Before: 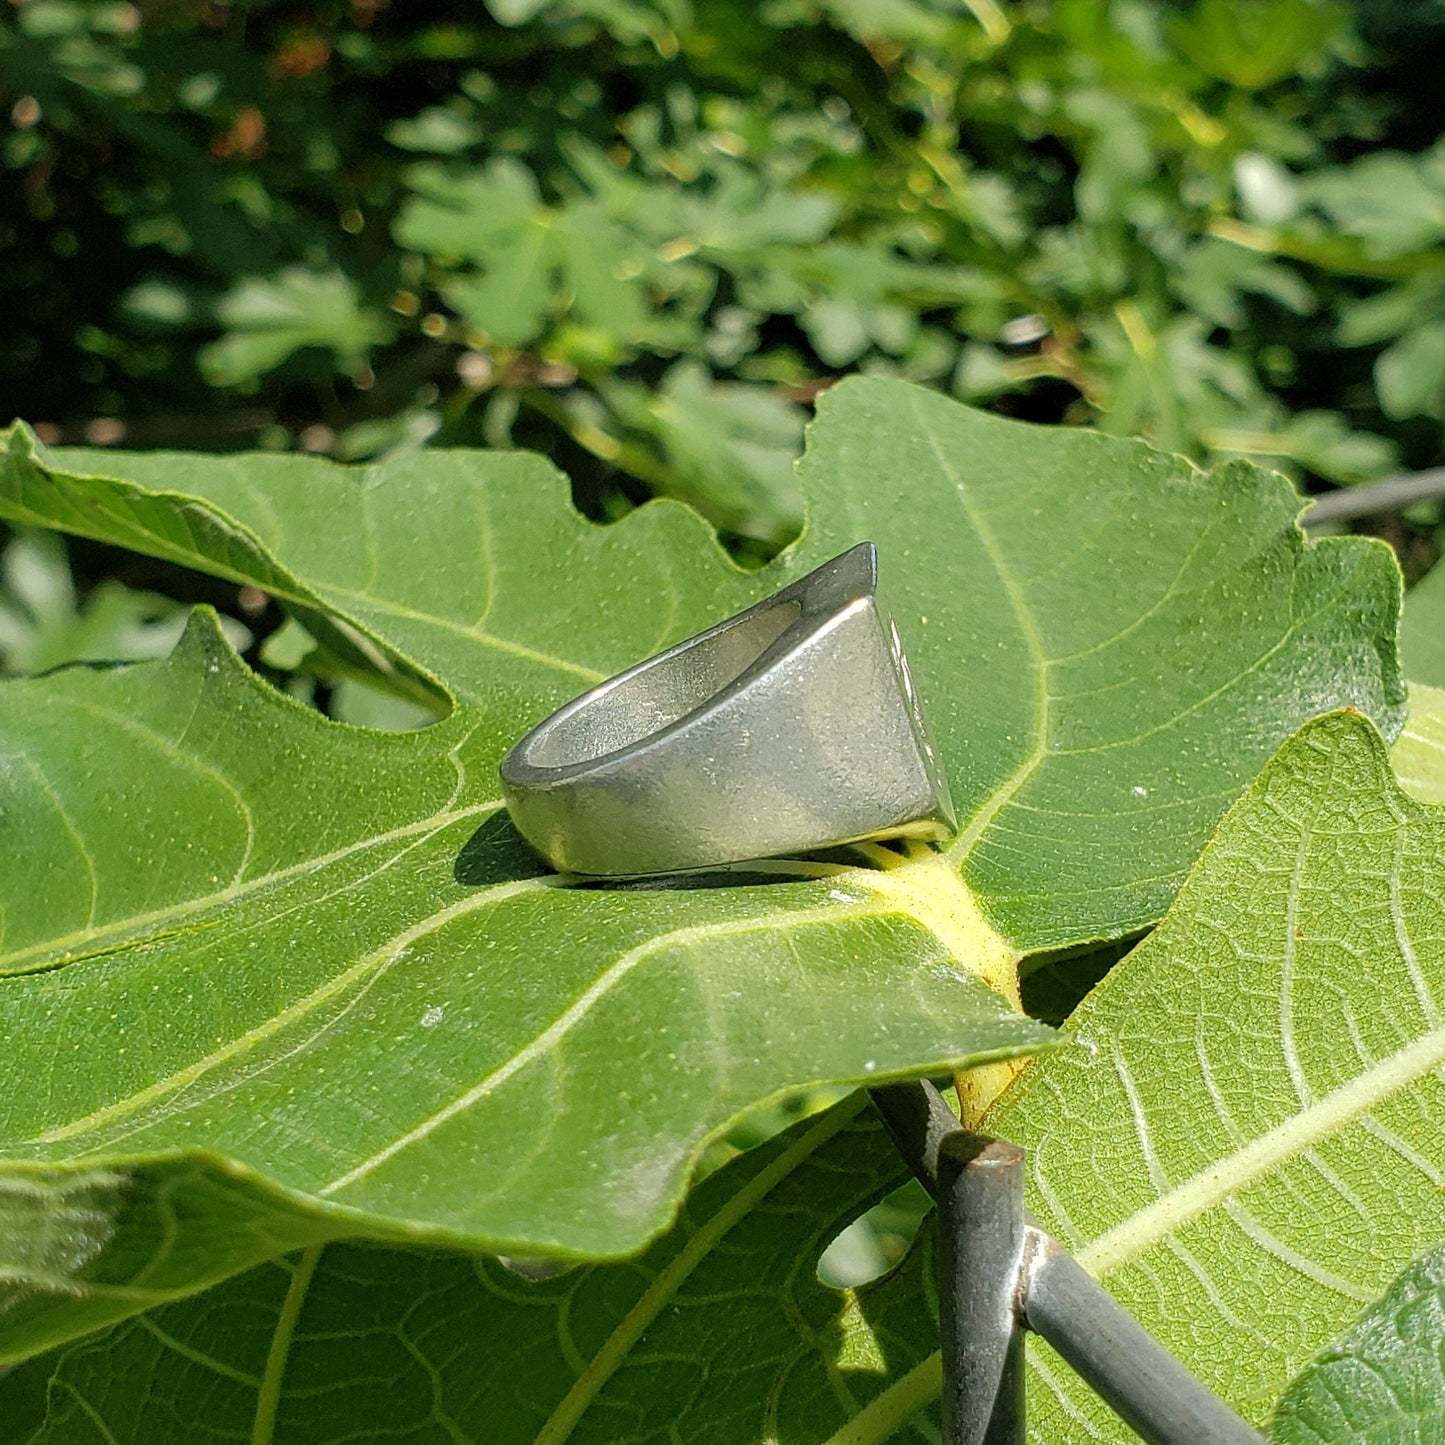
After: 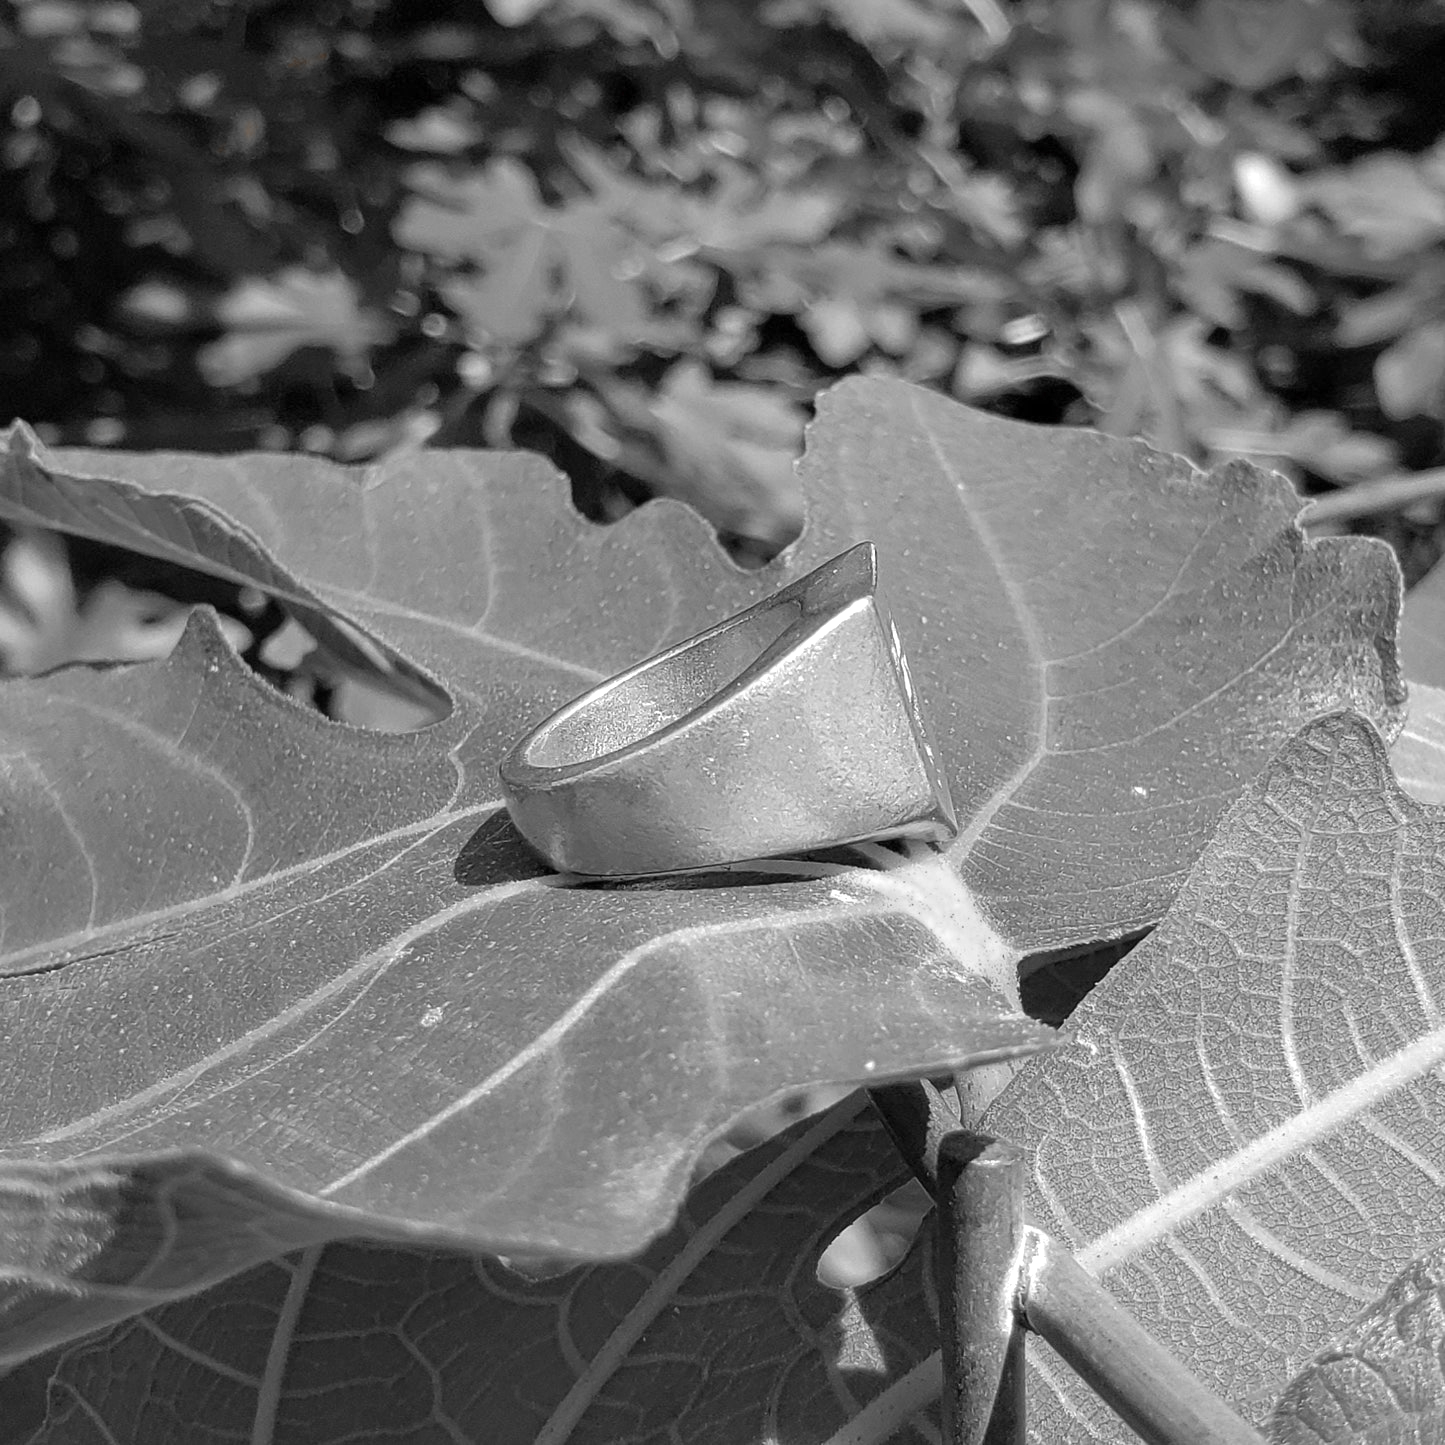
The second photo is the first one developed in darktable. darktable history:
exposure: exposure 0.493 EV, compensate highlight preservation false
color zones: curves: ch0 [(0, 0.352) (0.143, 0.407) (0.286, 0.386) (0.429, 0.431) (0.571, 0.829) (0.714, 0.853) (0.857, 0.833) (1, 0.352)]; ch1 [(0, 0.604) (0.072, 0.726) (0.096, 0.608) (0.205, 0.007) (0.571, -0.006) (0.839, -0.013) (0.857, -0.012) (1, 0.604)]
